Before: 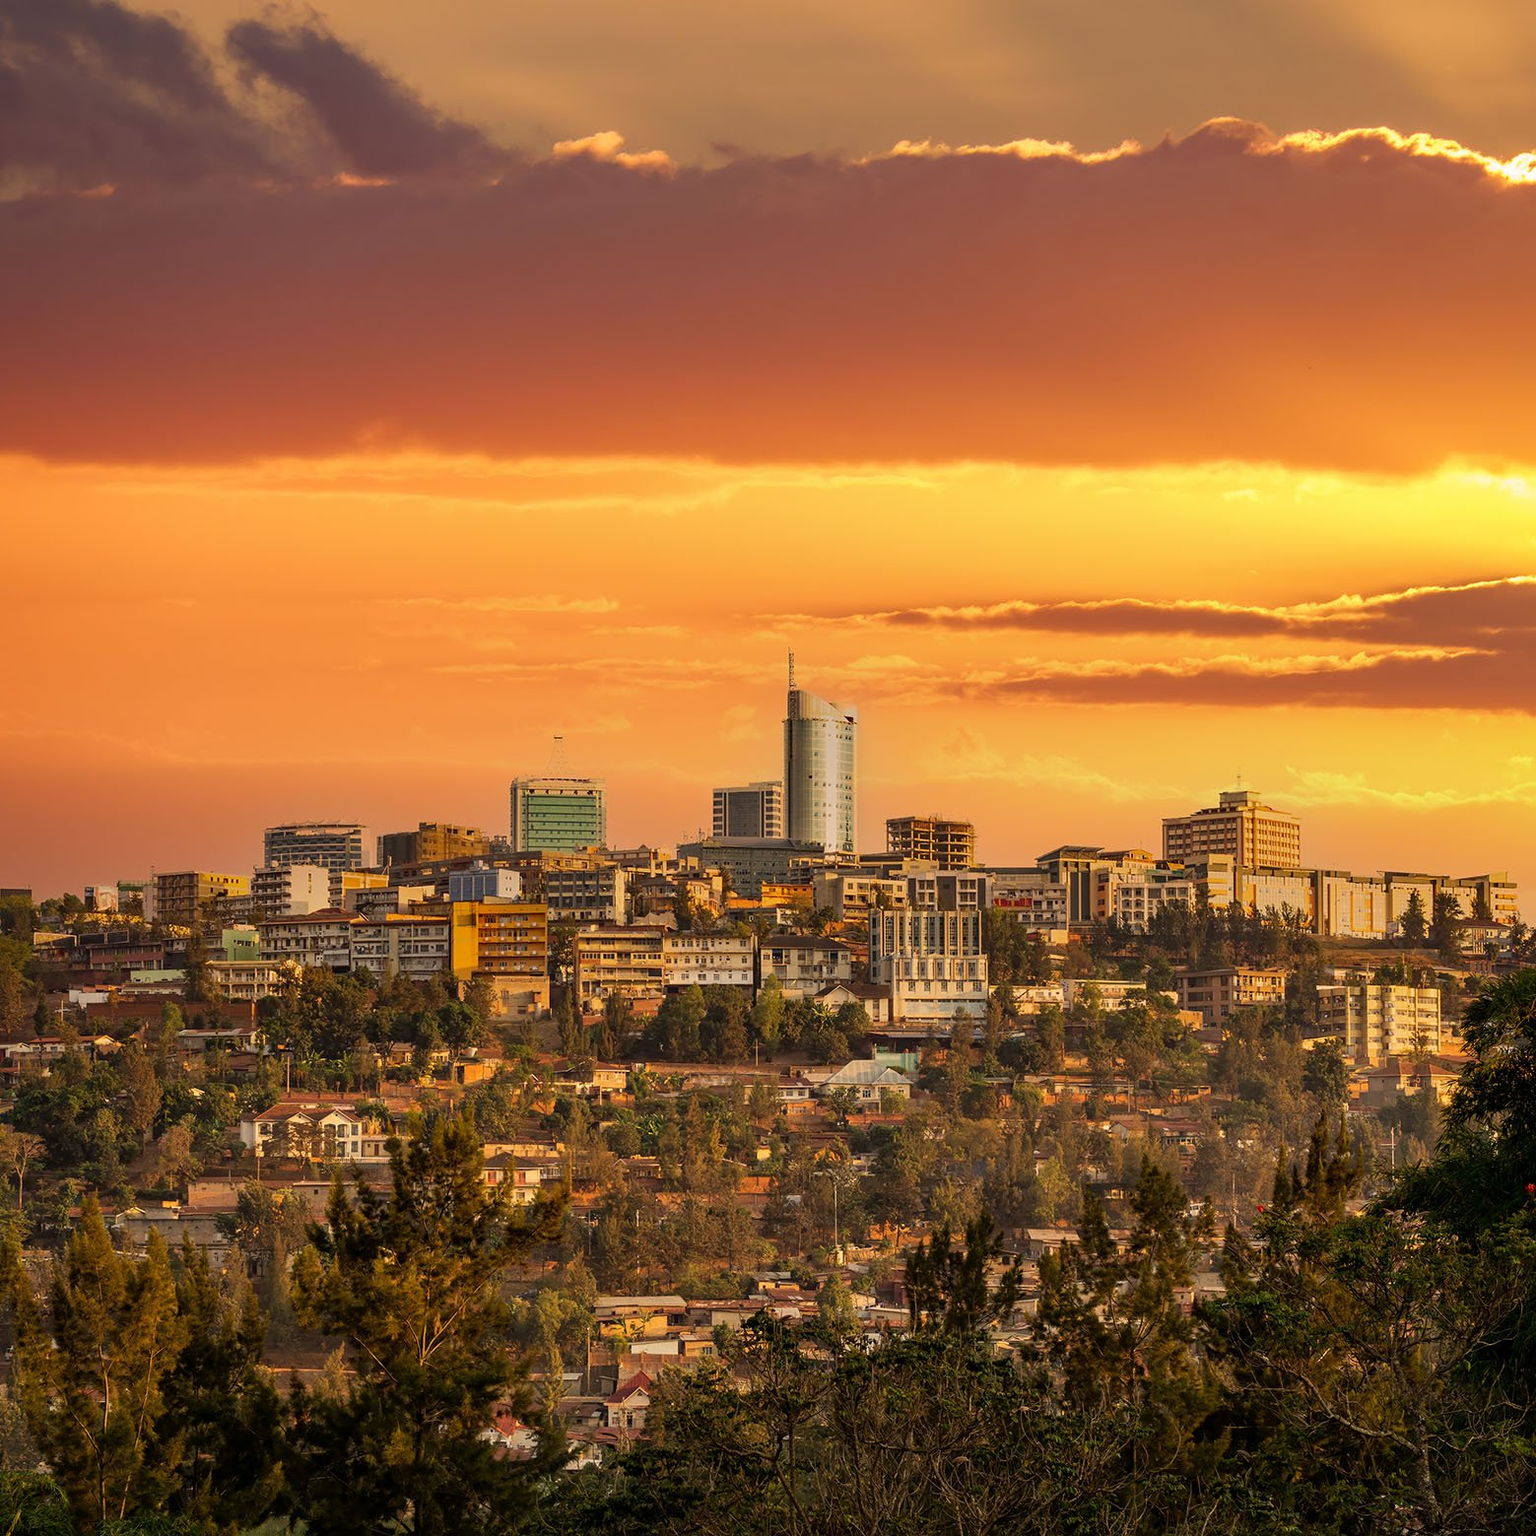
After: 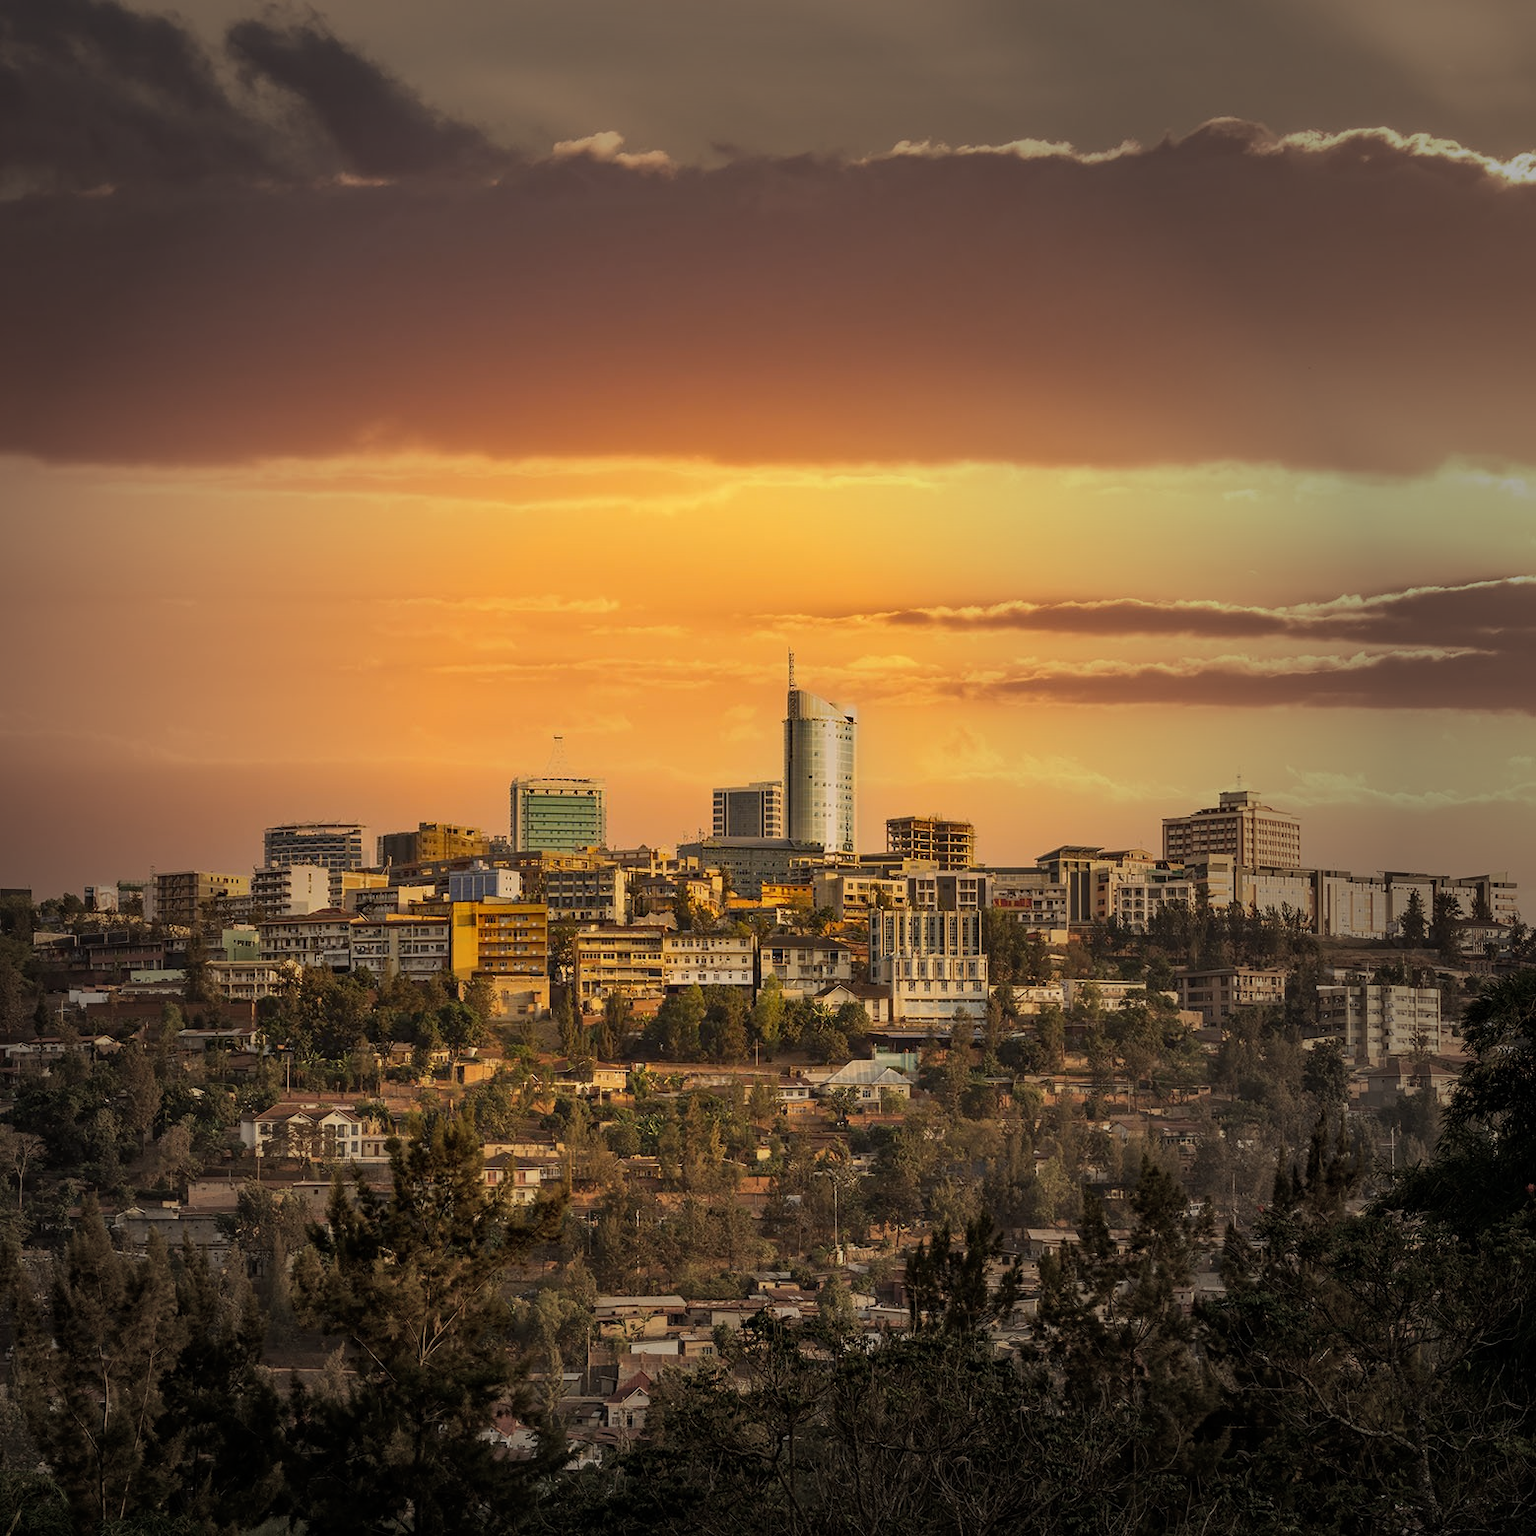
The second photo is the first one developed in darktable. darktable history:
tone equalizer: on, module defaults
color contrast: green-magenta contrast 0.81
vignetting: fall-off start 33.76%, fall-off radius 64.94%, brightness -0.575, center (-0.12, -0.002), width/height ratio 0.959
